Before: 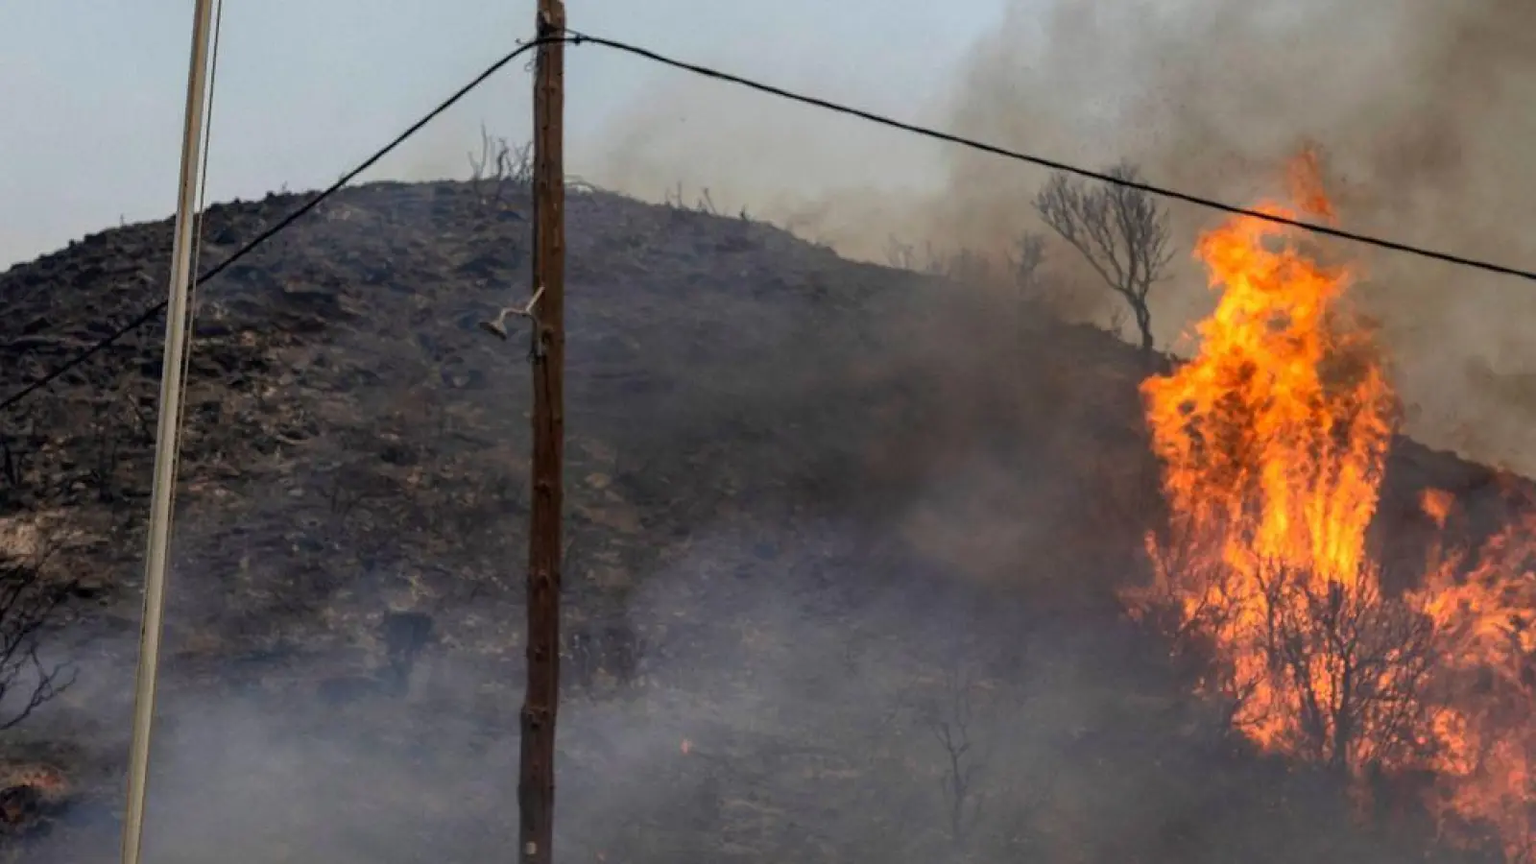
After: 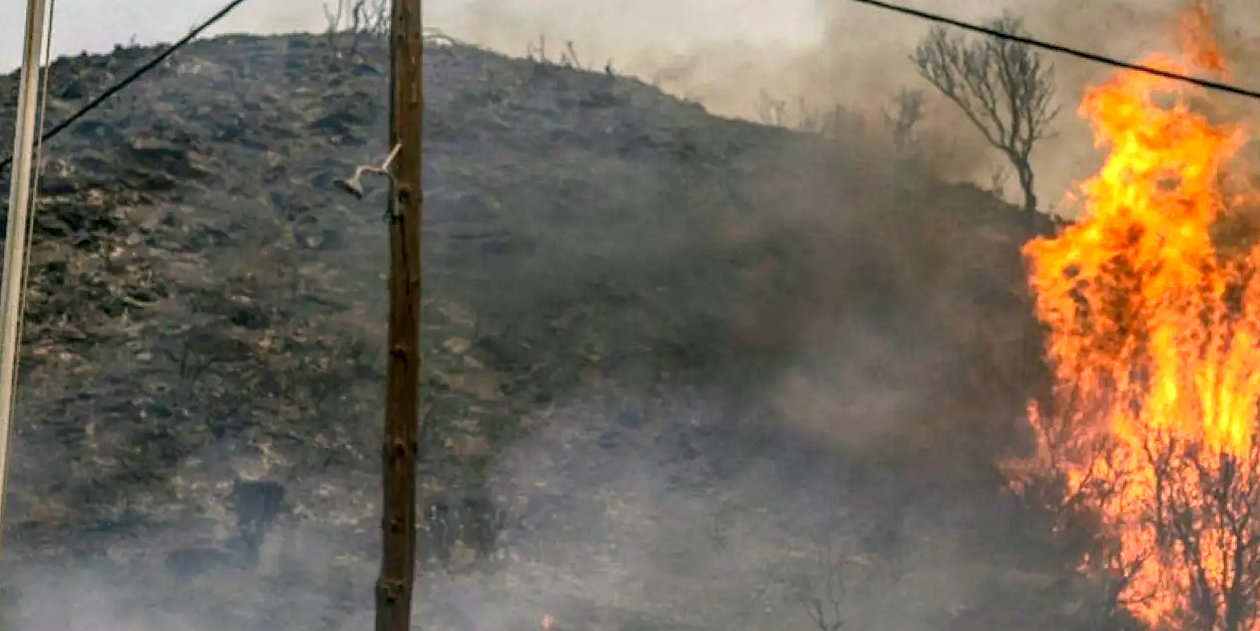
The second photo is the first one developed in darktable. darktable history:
local contrast: highlights 0%, shadows 0%, detail 133%
crop: left 9.712%, top 16.928%, right 10.845%, bottom 12.332%
color correction: highlights a* 4.02, highlights b* 4.98, shadows a* -7.55, shadows b* 4.98
exposure: exposure 0.636 EV, compensate highlight preservation false
rotate and perspective: rotation 0.192°, lens shift (horizontal) -0.015, crop left 0.005, crop right 0.996, crop top 0.006, crop bottom 0.99
